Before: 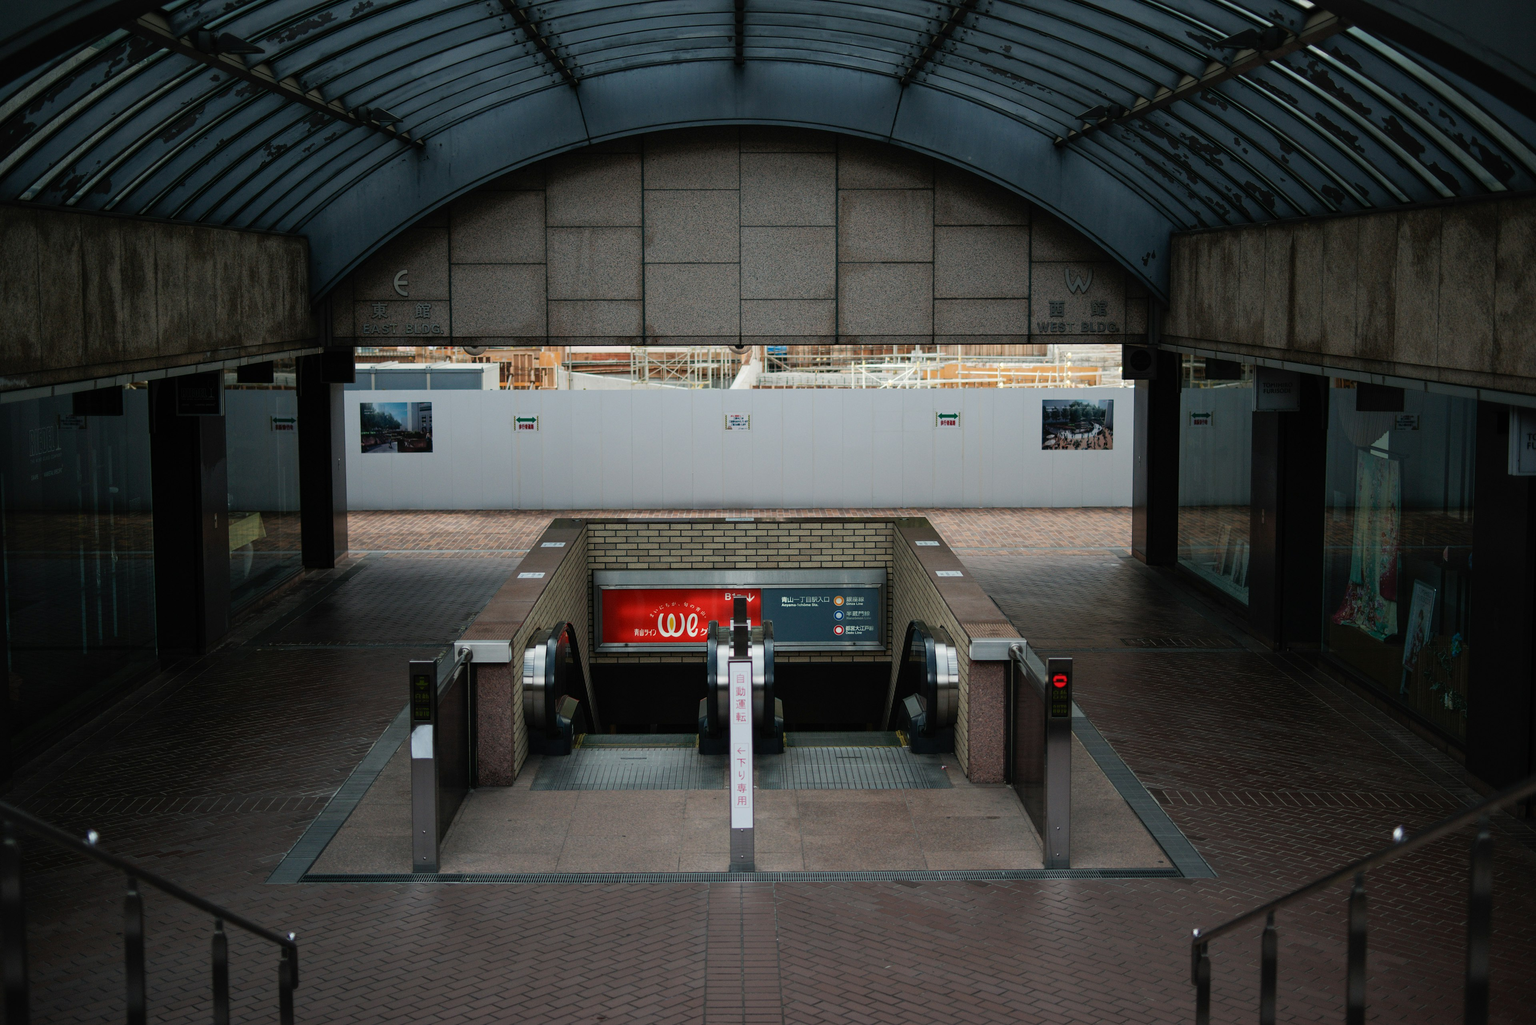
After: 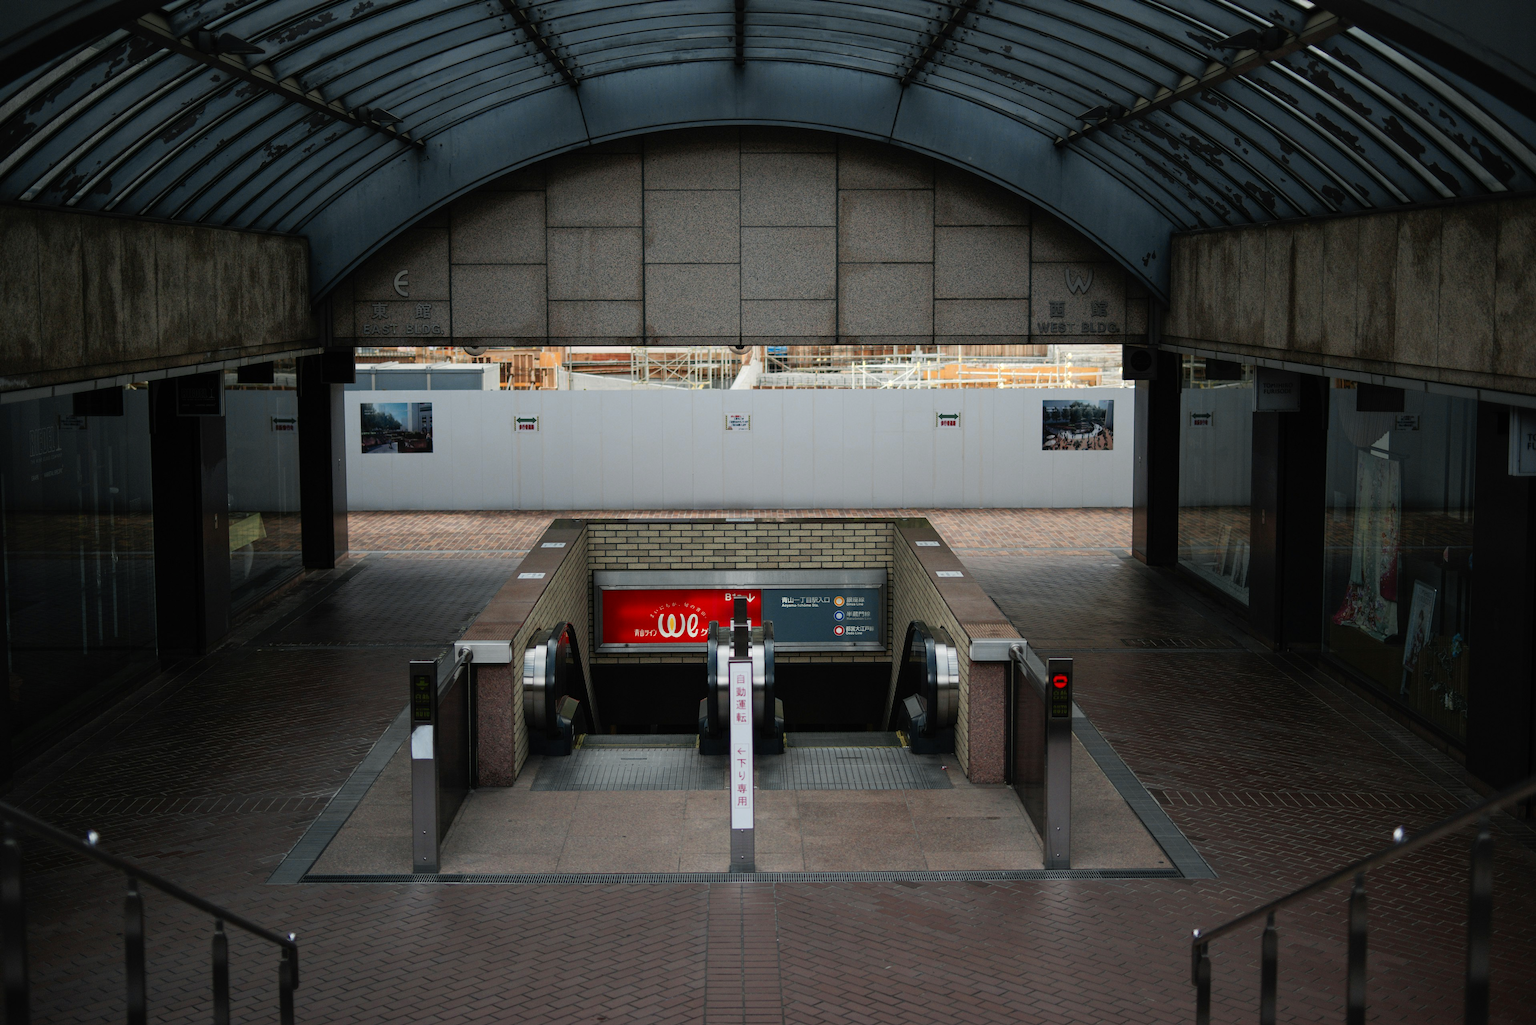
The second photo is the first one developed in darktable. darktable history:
color zones: curves: ch0 [(0.004, 0.305) (0.261, 0.623) (0.389, 0.399) (0.708, 0.571) (0.947, 0.34)]; ch1 [(0.025, 0.645) (0.229, 0.584) (0.326, 0.551) (0.484, 0.262) (0.757, 0.643)]
contrast brightness saturation: saturation -0.1
